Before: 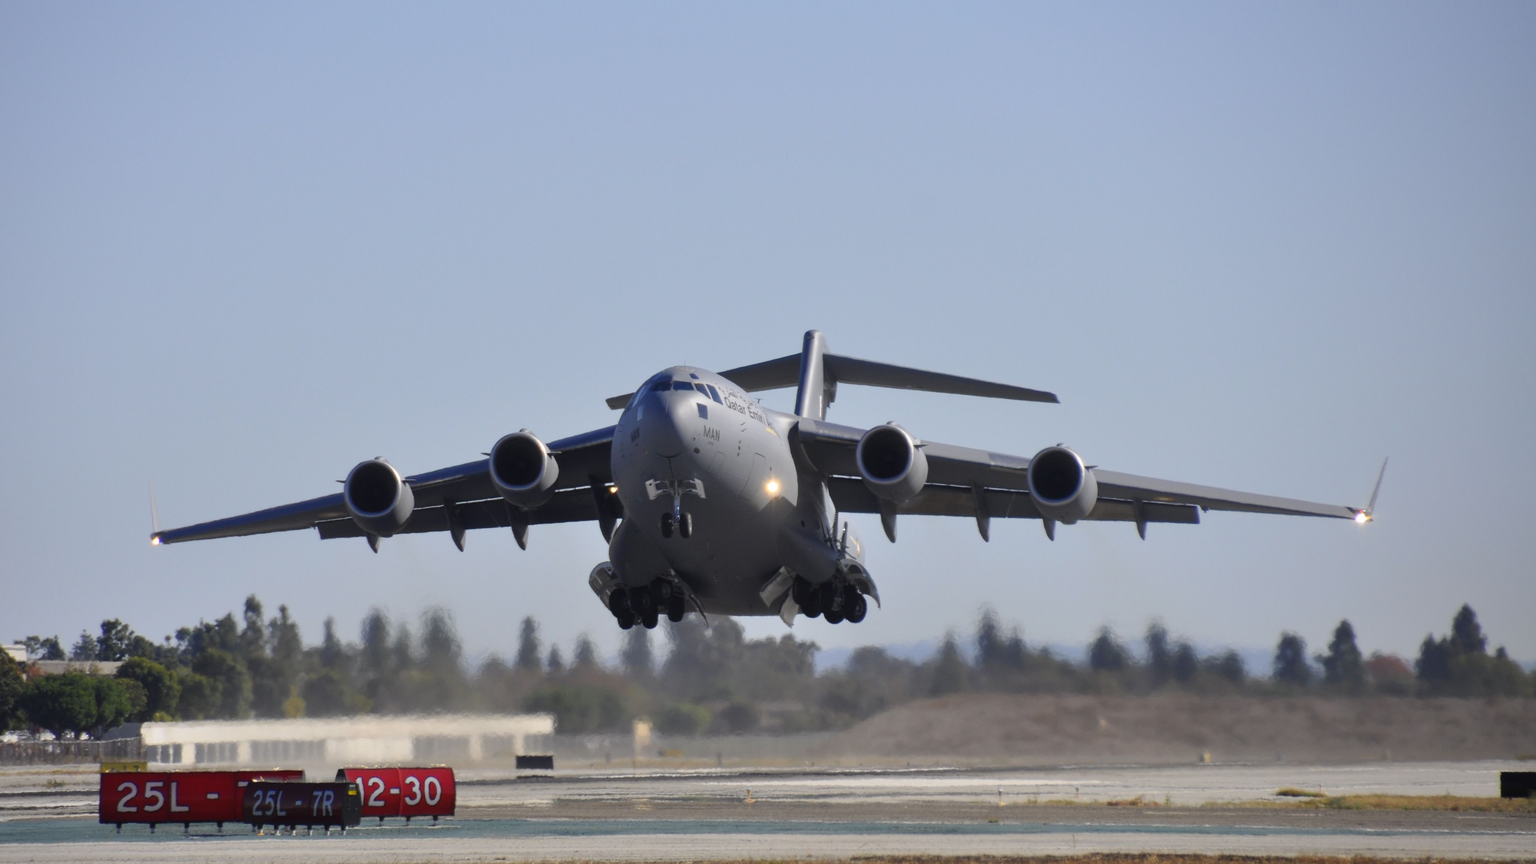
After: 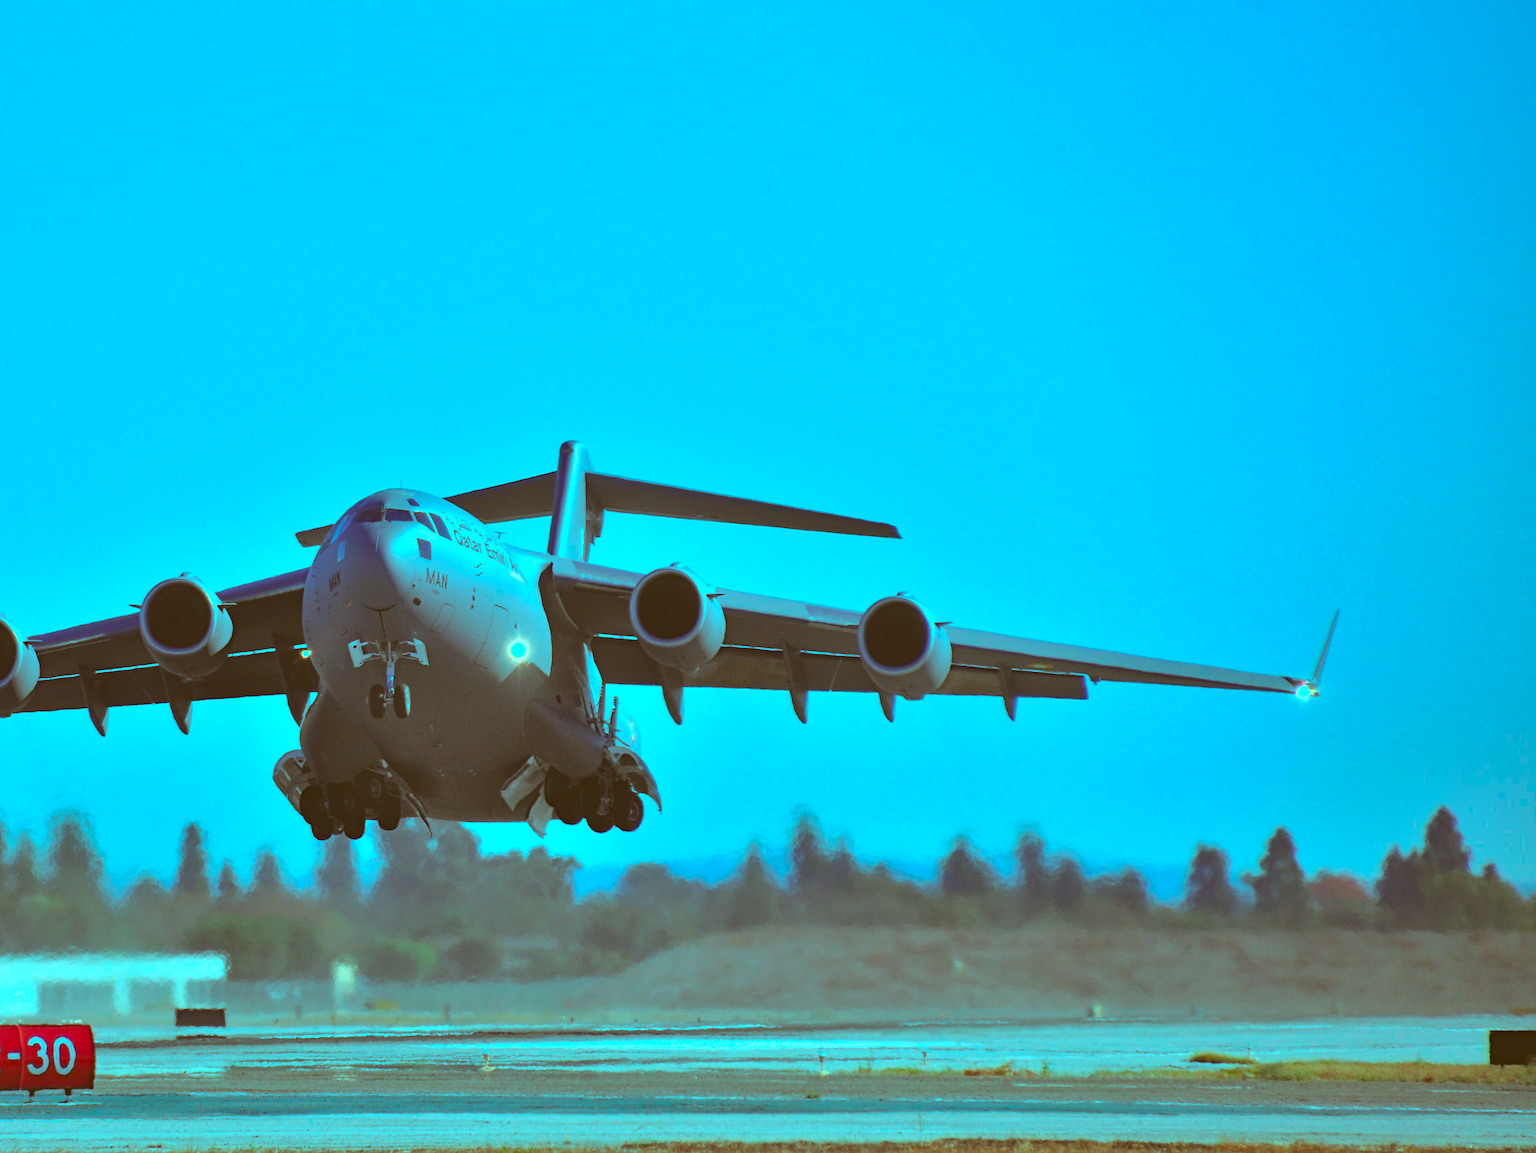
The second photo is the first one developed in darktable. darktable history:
crop and rotate: left 25.053%
color balance rgb: highlights gain › luminance -33.194%, highlights gain › chroma 5.674%, highlights gain › hue 219.84°, global offset › luminance 1.989%, perceptual saturation grading › global saturation 25.565%
exposure: black level correction 0, exposure 0.599 EV, compensate highlight preservation false
haze removal: strength 0.284, distance 0.244, adaptive false
sharpen: on, module defaults
tone equalizer: -8 EV -0.416 EV, -7 EV -0.399 EV, -6 EV -0.361 EV, -5 EV -0.254 EV, -3 EV 0.253 EV, -2 EV 0.353 EV, -1 EV 0.406 EV, +0 EV 0.442 EV
shadows and highlights: low approximation 0.01, soften with gaussian
color correction: highlights a* -14.15, highlights b* -15.91, shadows a* 10.4, shadows b* 29.07
